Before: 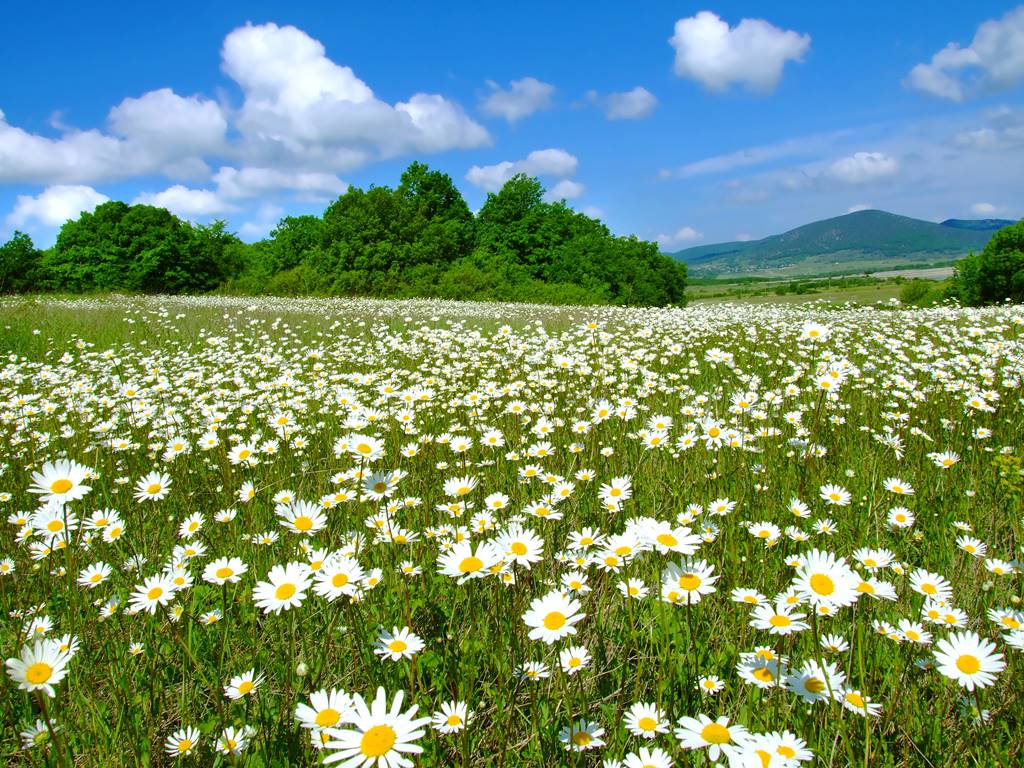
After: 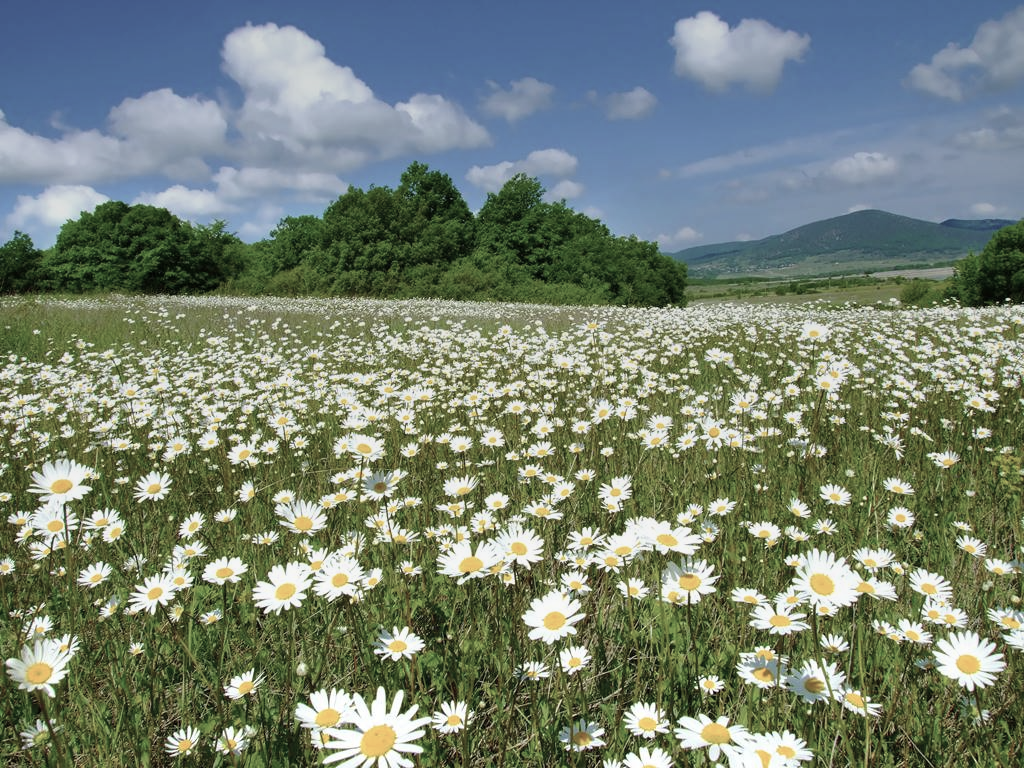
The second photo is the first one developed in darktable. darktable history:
graduated density: on, module defaults
color correction: saturation 0.57
